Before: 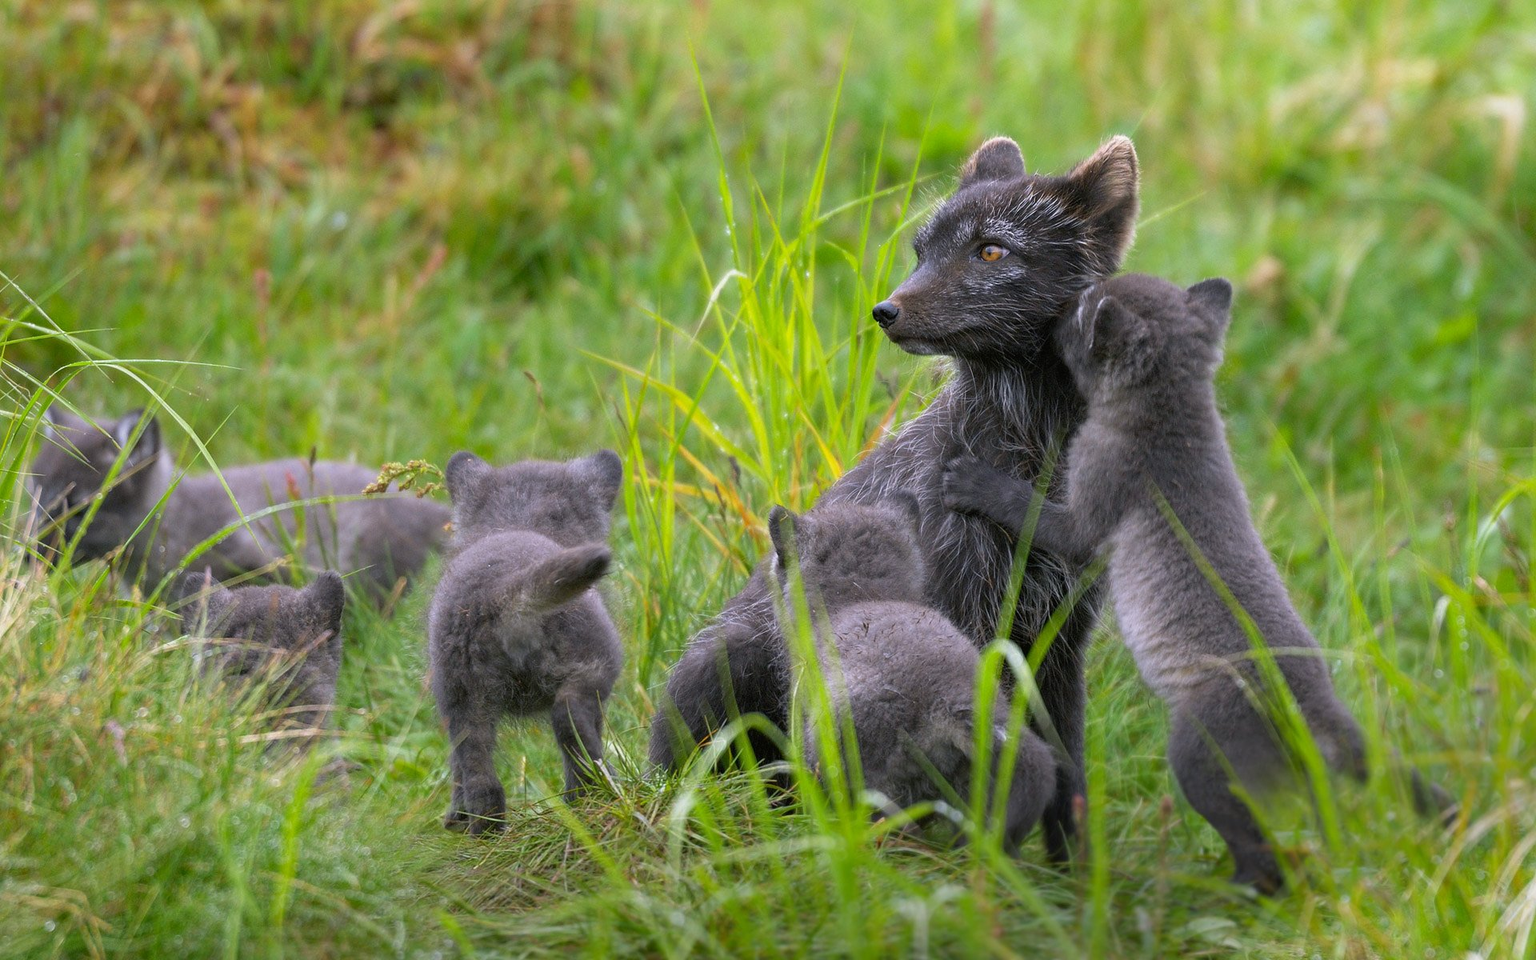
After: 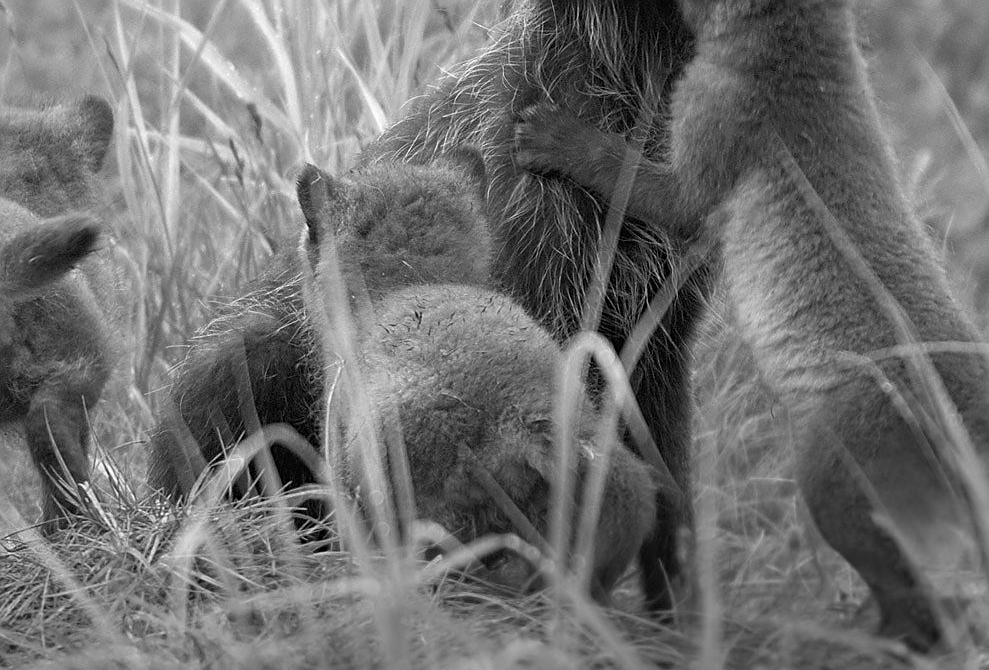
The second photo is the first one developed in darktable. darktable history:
crop: left 34.618%, top 38.971%, right 13.824%, bottom 5.126%
sharpen: on, module defaults
color zones: curves: ch0 [(0.002, 0.593) (0.143, 0.417) (0.285, 0.541) (0.455, 0.289) (0.608, 0.327) (0.727, 0.283) (0.869, 0.571) (1, 0.603)]; ch1 [(0, 0) (0.143, 0) (0.286, 0) (0.429, 0) (0.571, 0) (0.714, 0) (0.857, 0)]
